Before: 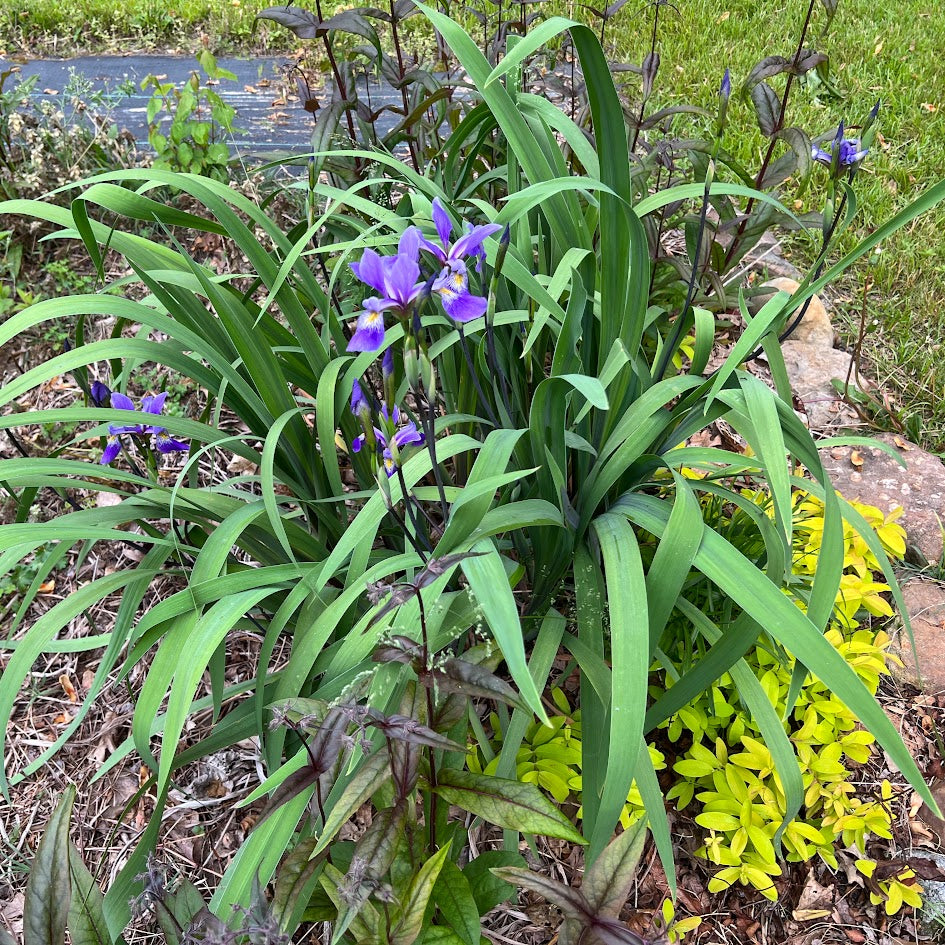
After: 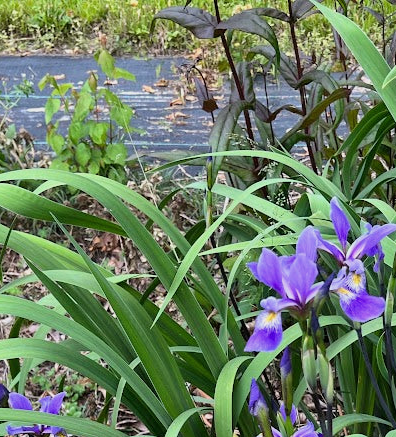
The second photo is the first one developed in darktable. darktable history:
crop and rotate: left 10.817%, top 0.062%, right 47.194%, bottom 53.626%
filmic rgb: black relative exposure -11.35 EV, white relative exposure 3.22 EV, hardness 6.76, color science v6 (2022)
